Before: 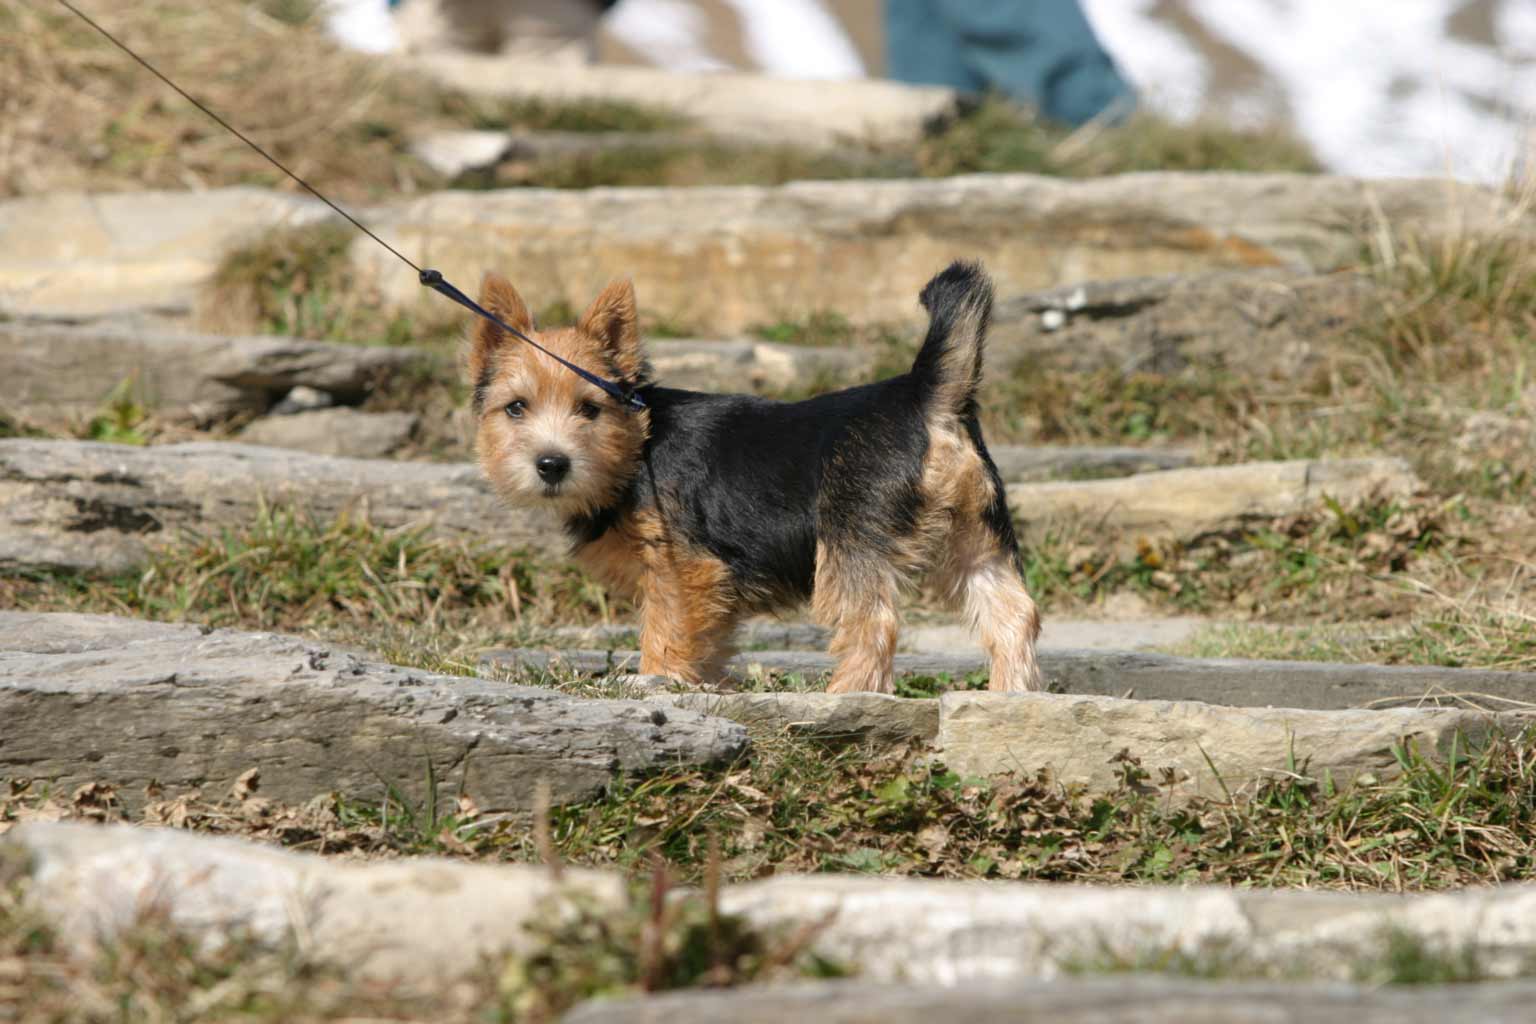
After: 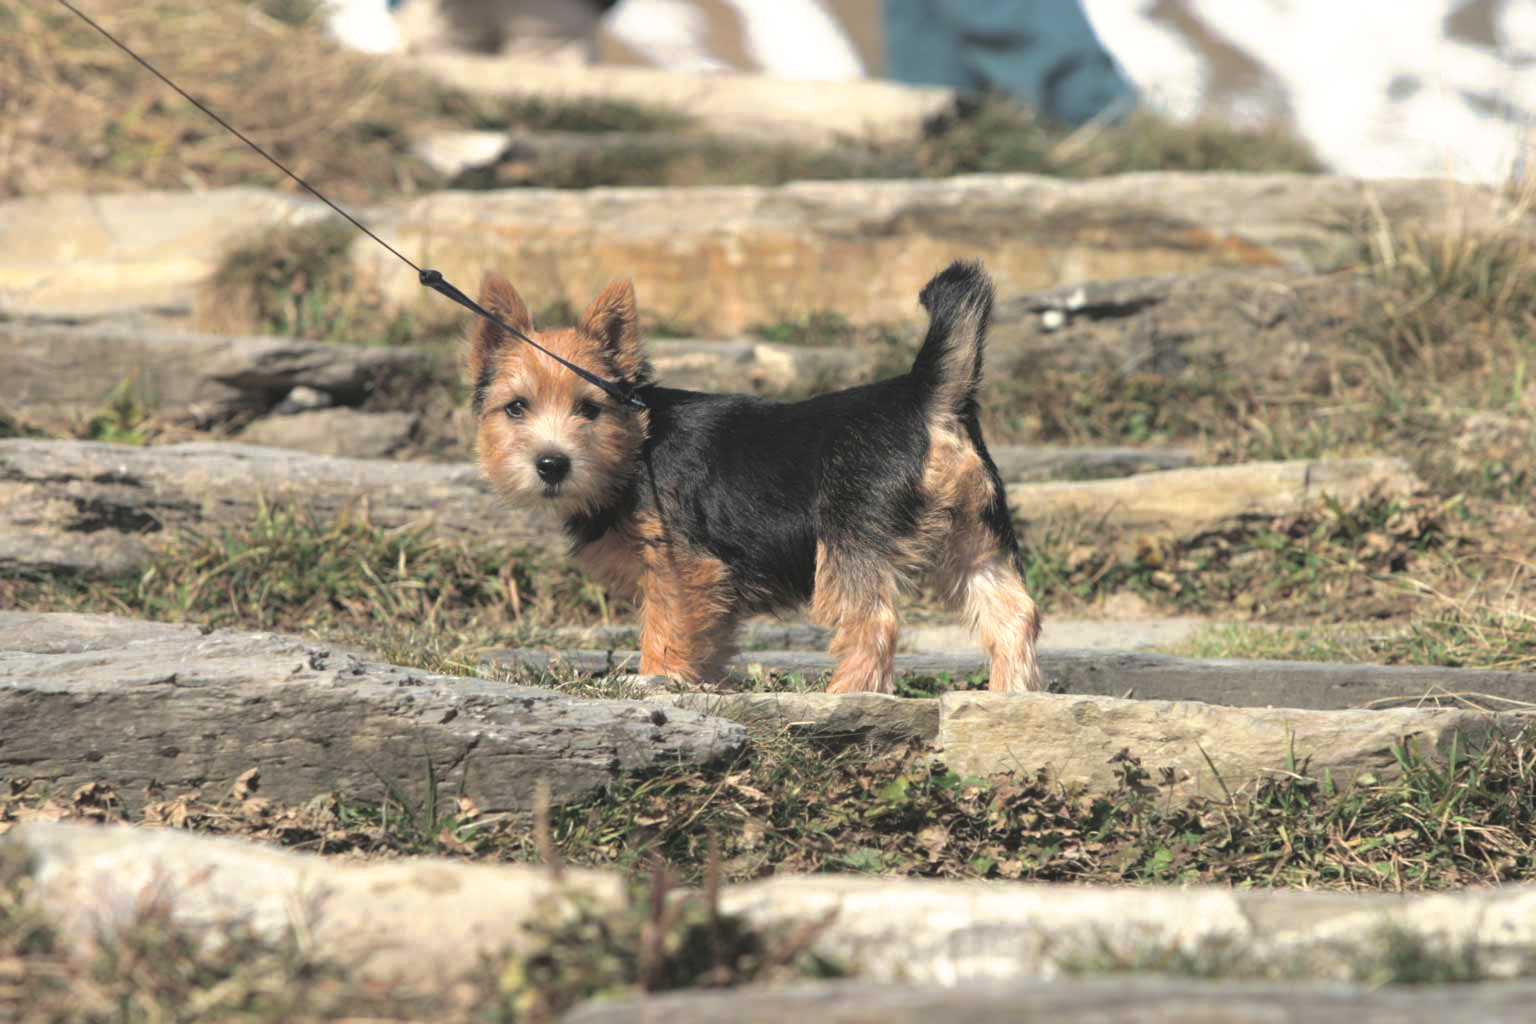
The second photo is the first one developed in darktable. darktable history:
split-toning: shadows › hue 43.2°, shadows › saturation 0, highlights › hue 50.4°, highlights › saturation 1
base curve: curves: ch0 [(0.017, 0) (0.425, 0.441) (0.844, 0.933) (1, 1)], preserve colors none
exposure: black level correction -0.03, compensate highlight preservation false
color calibration: output R [0.946, 0.065, -0.013, 0], output G [-0.246, 1.264, -0.017, 0], output B [0.046, -0.098, 1.05, 0], illuminant custom, x 0.344, y 0.359, temperature 5045.54 K
